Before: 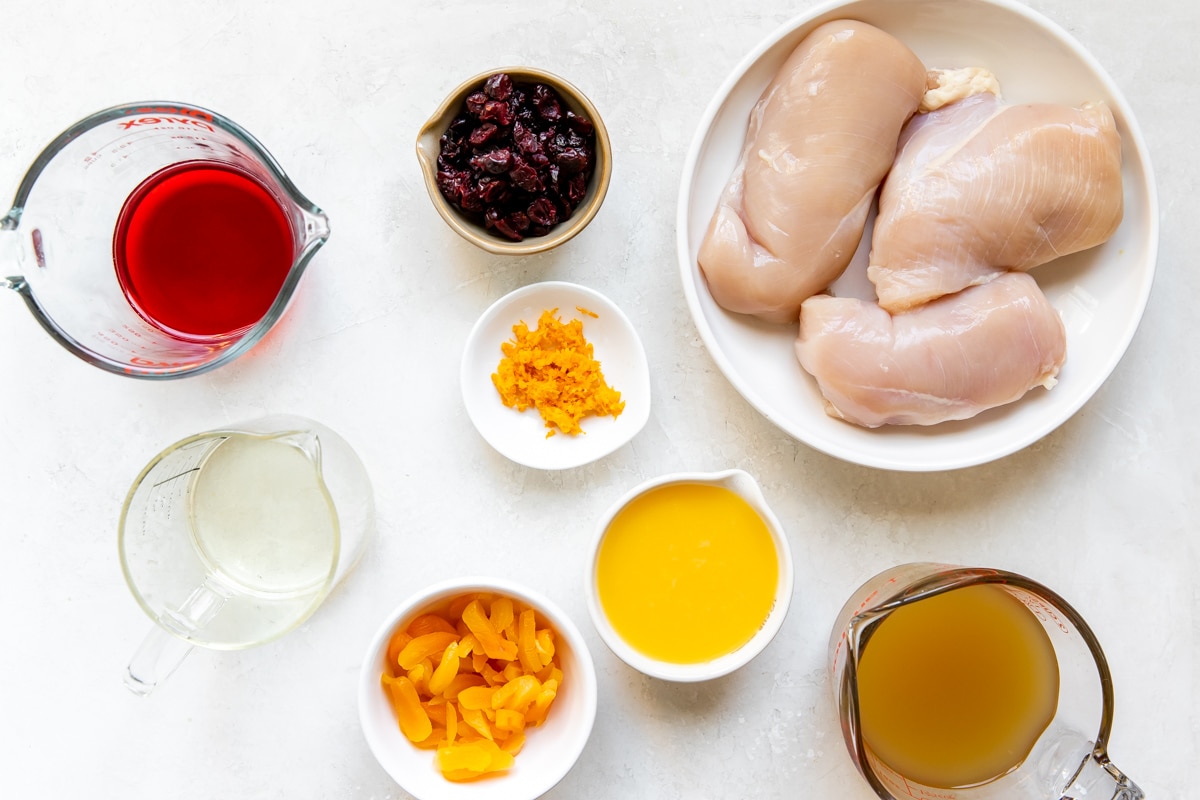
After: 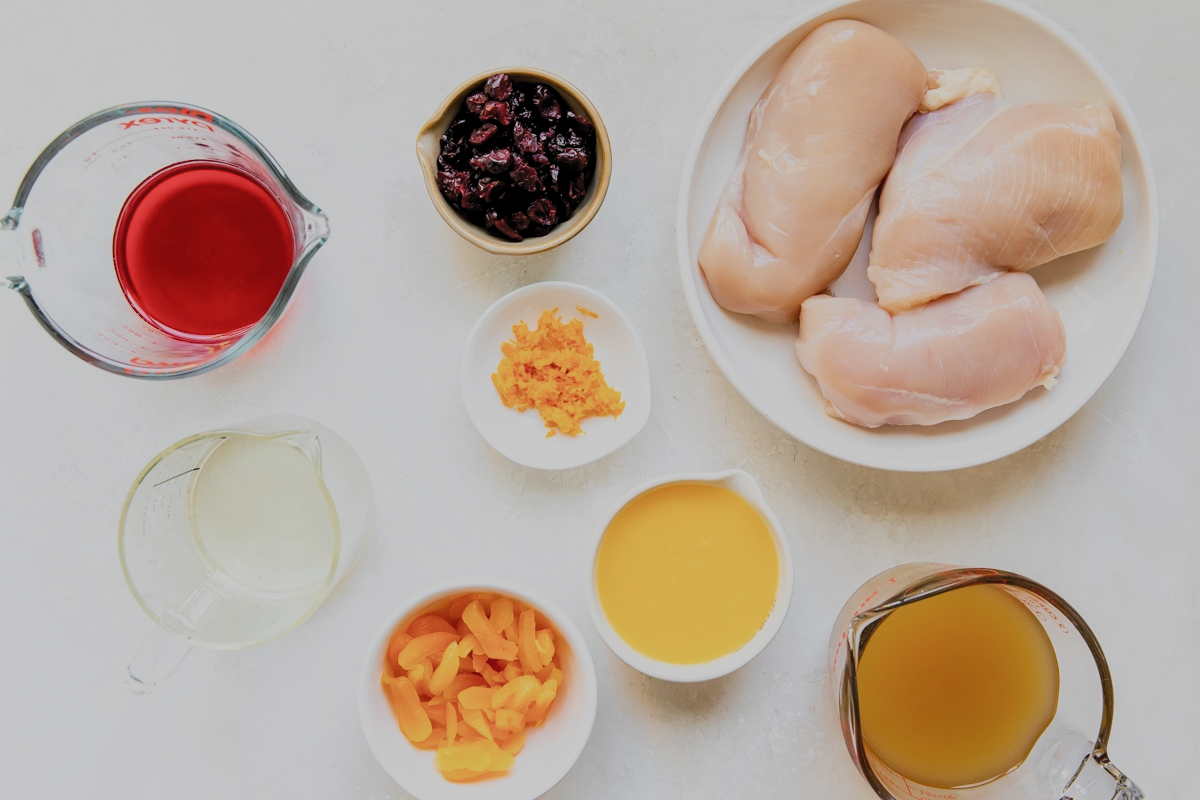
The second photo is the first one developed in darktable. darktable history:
local contrast: mode bilateral grid, contrast 9, coarseness 24, detail 112%, midtone range 0.2
filmic rgb: black relative exposure -6.88 EV, white relative exposure 5.93 EV, hardness 2.68, color science v5 (2021), contrast in shadows safe, contrast in highlights safe
